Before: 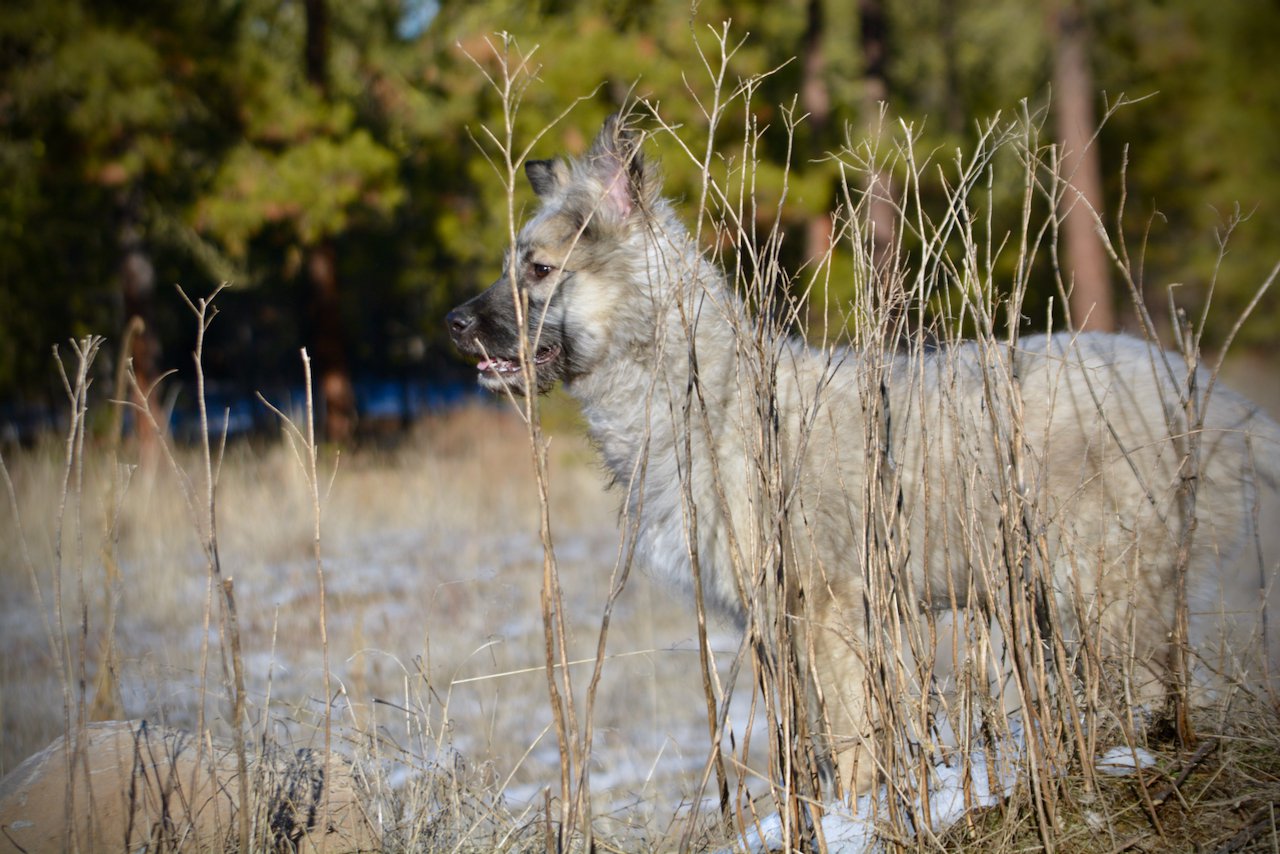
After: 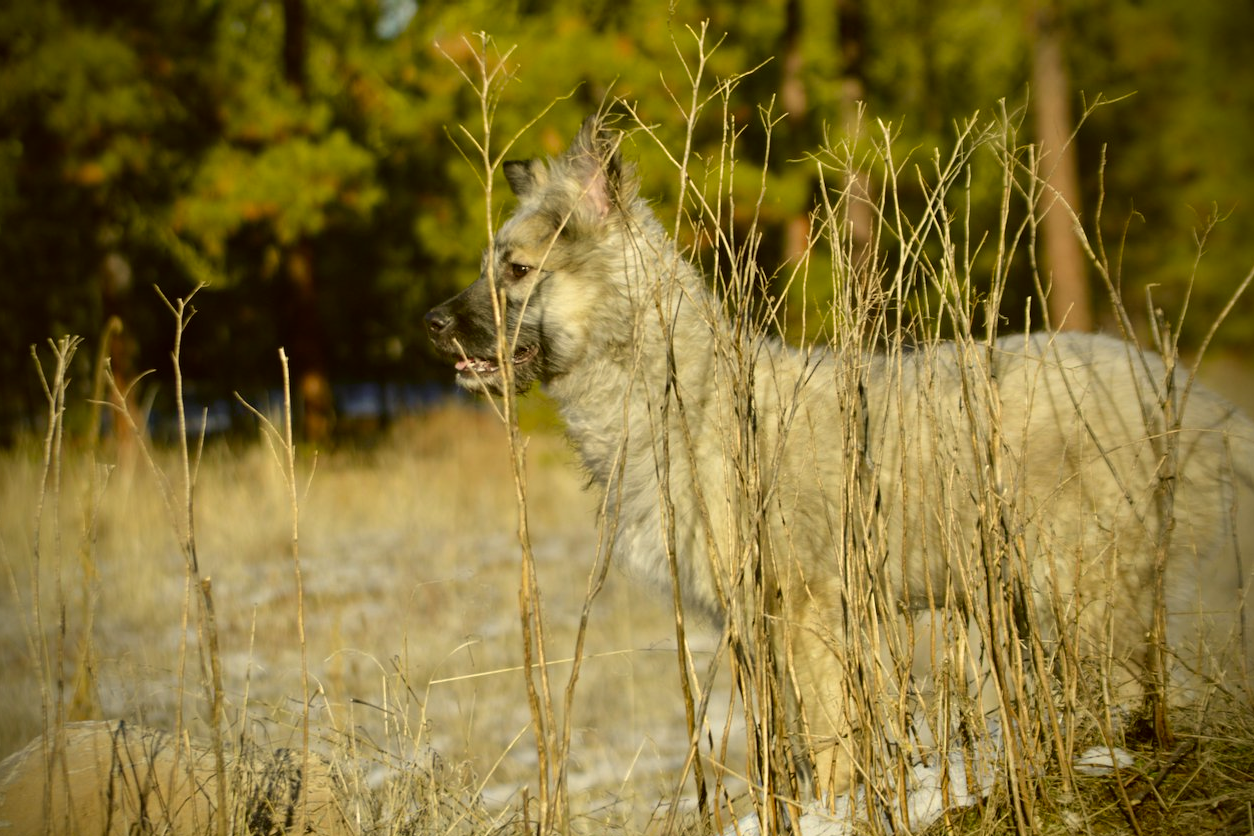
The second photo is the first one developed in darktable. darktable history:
crop: left 1.743%, right 0.268%, bottom 2.011%
color correction: highlights a* 0.162, highlights b* 29.53, shadows a* -0.162, shadows b* 21.09
